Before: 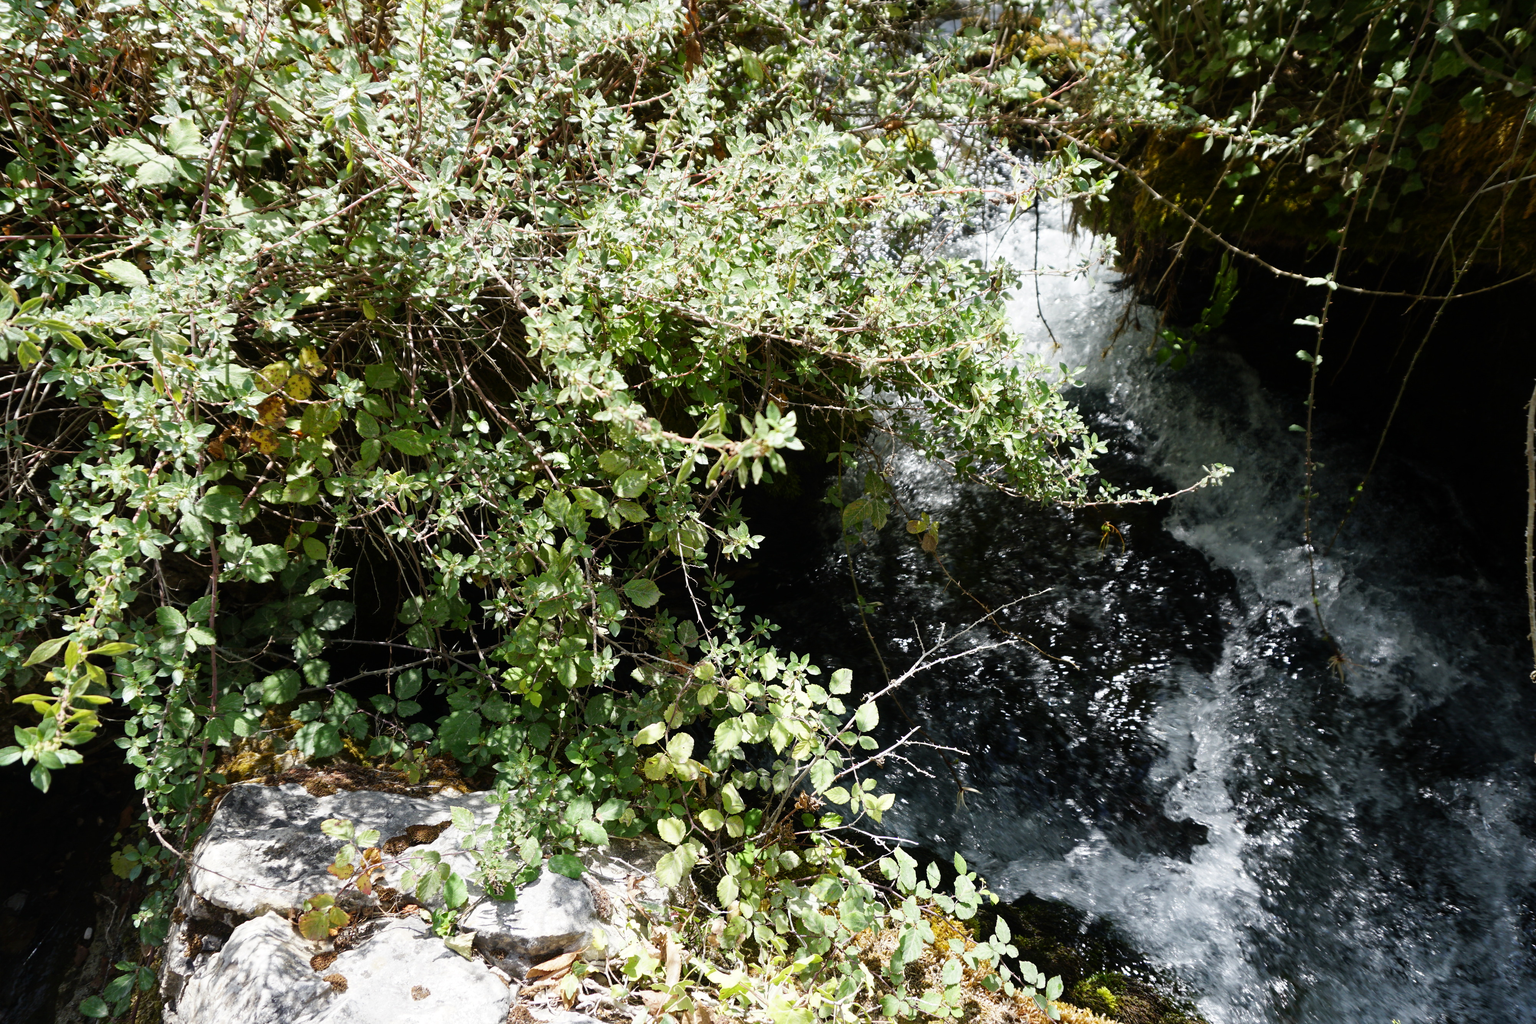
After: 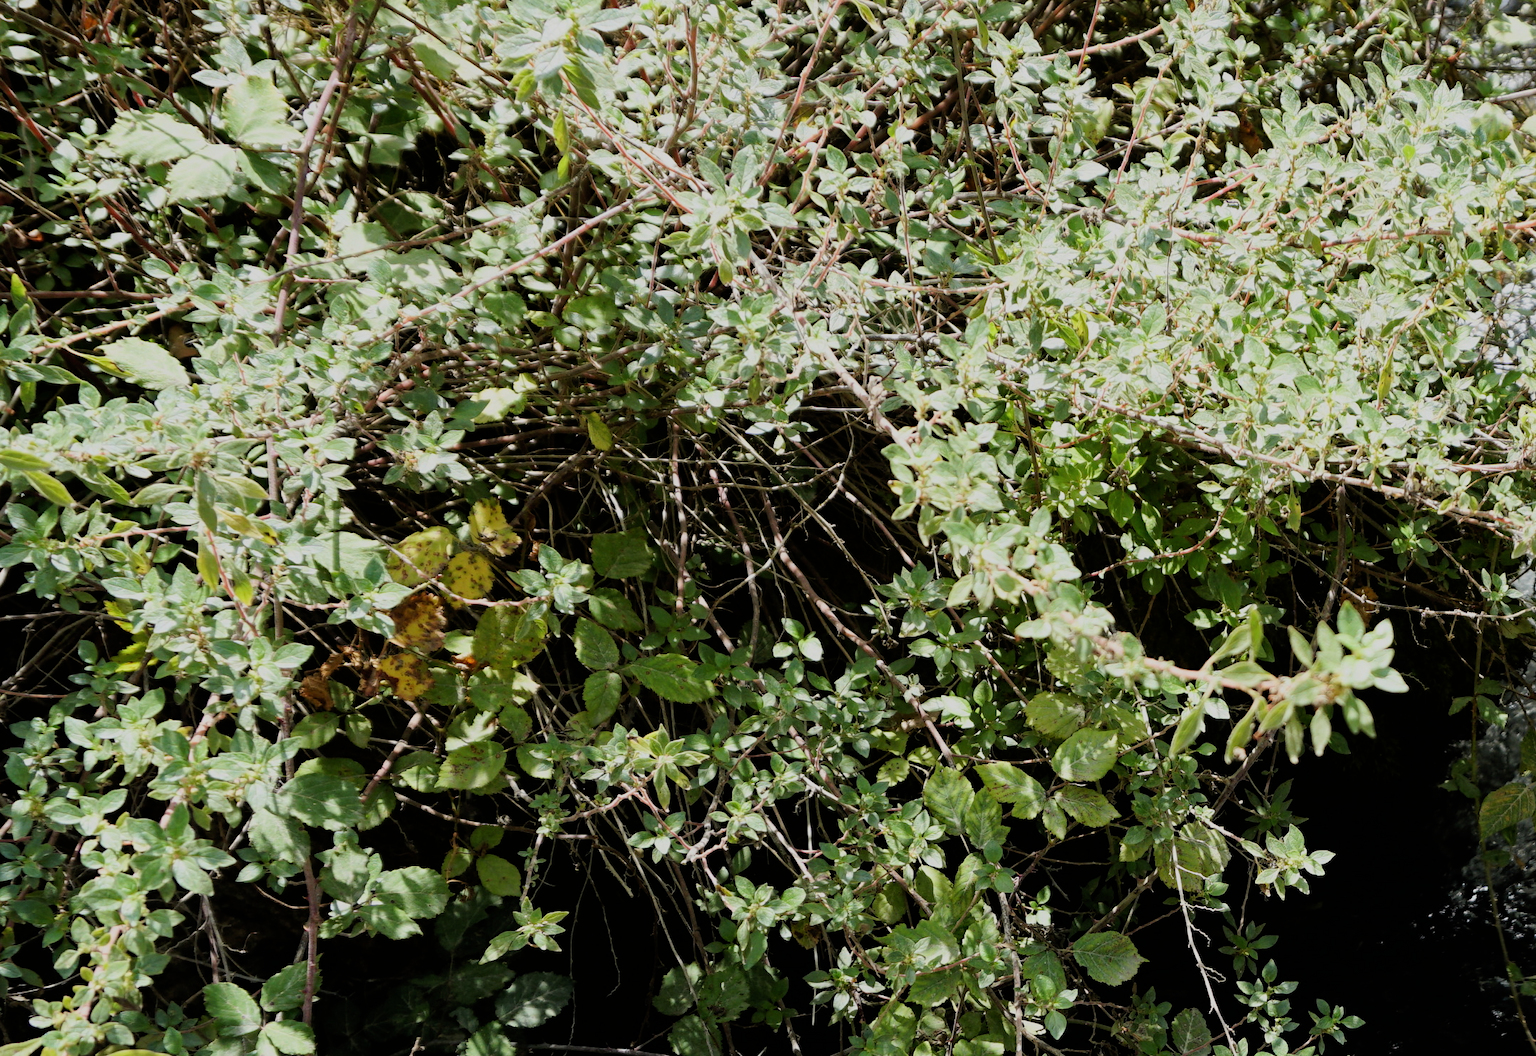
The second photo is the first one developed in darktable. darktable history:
color correction: highlights b* -0.049, saturation 0.977
filmic rgb: black relative exposure -7.65 EV, white relative exposure 4.56 EV, hardness 3.61, color science v6 (2022), iterations of high-quality reconstruction 0
crop and rotate: left 3.044%, top 7.626%, right 43.113%, bottom 36.81%
